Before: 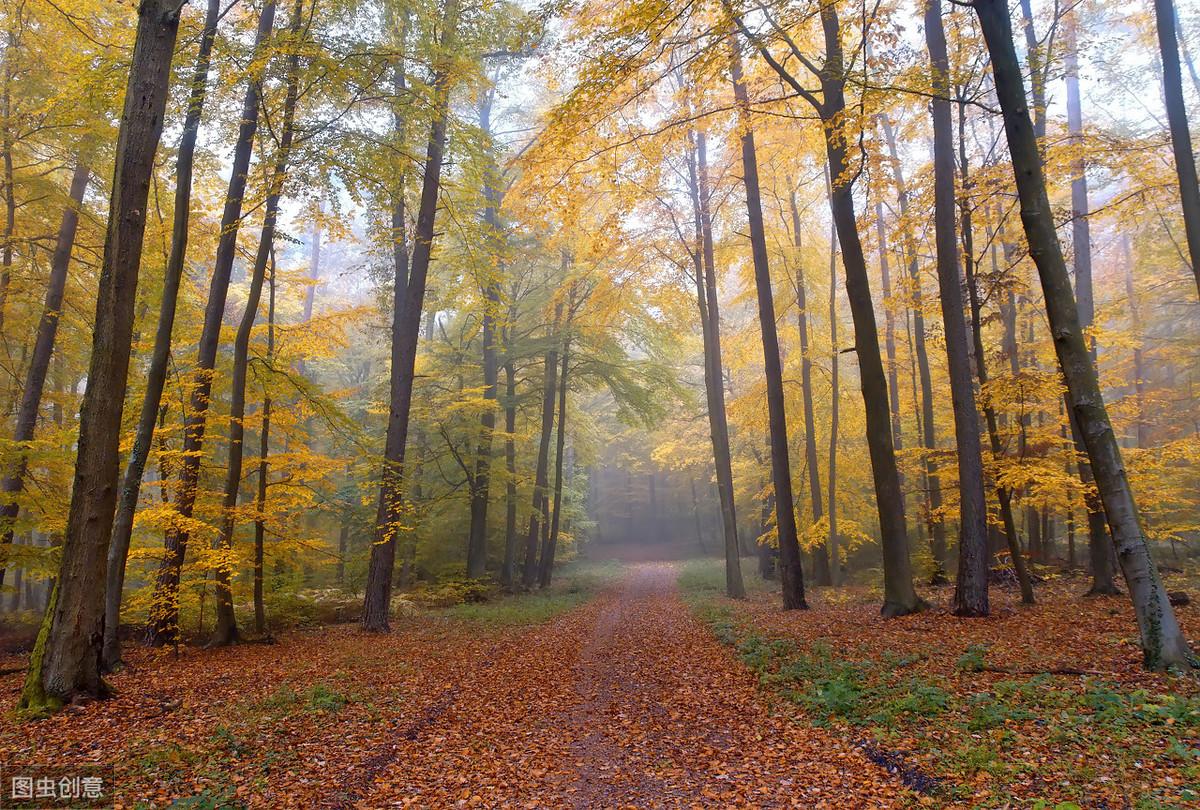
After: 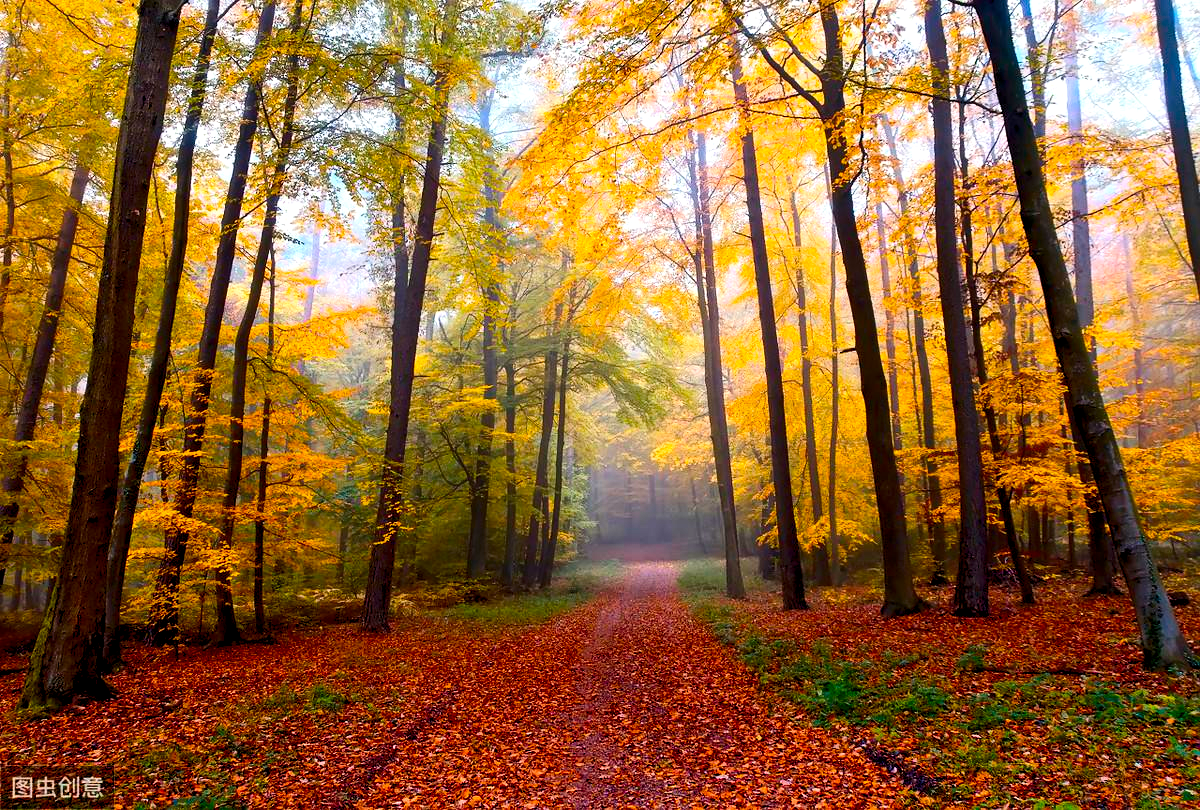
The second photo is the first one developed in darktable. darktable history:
rgb levels: levels [[0.01, 0.419, 0.839], [0, 0.5, 1], [0, 0.5, 1]]
color balance rgb: perceptual saturation grading › global saturation 20%, global vibrance 20%
contrast brightness saturation: contrast 0.21, brightness -0.11, saturation 0.21
